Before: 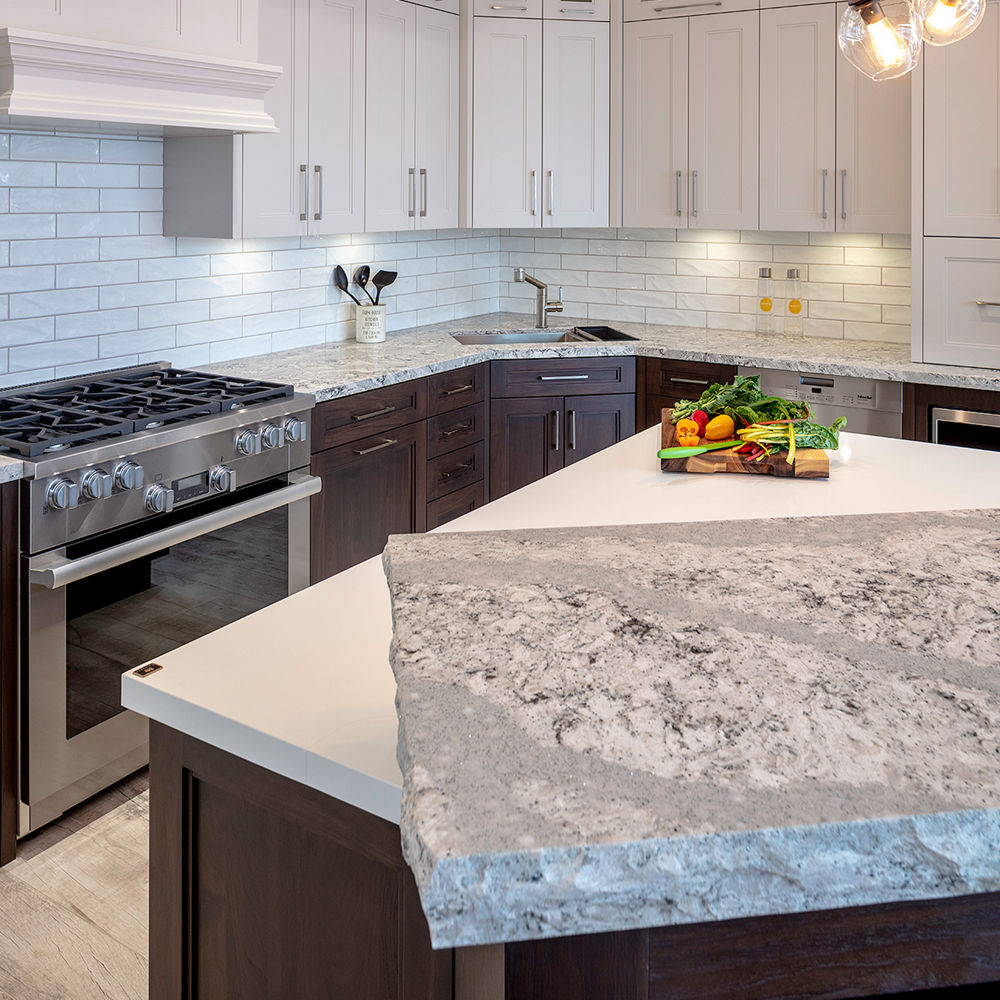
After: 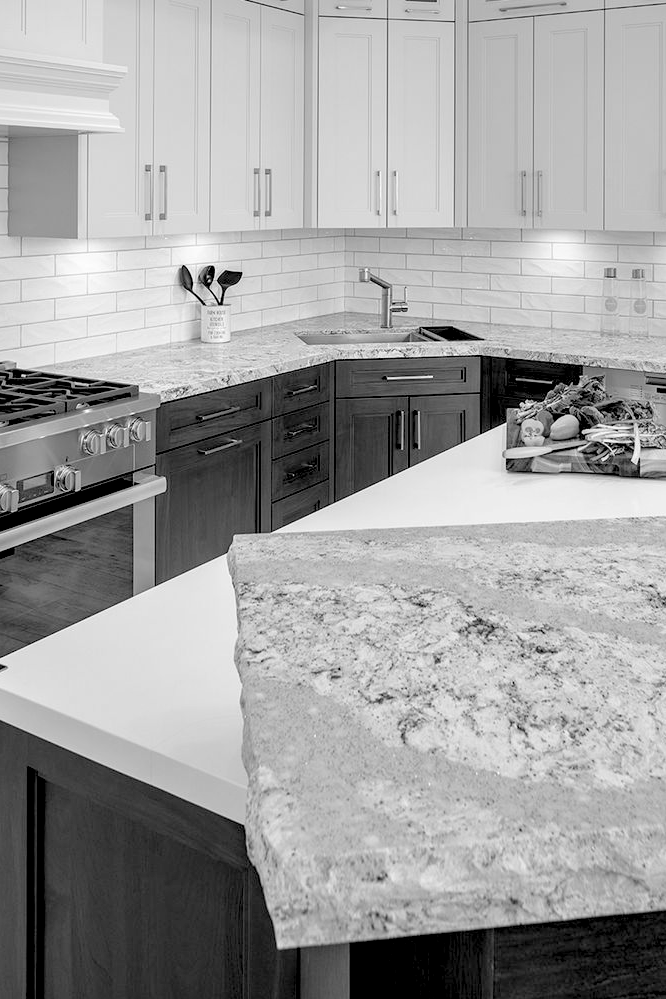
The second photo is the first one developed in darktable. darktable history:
monochrome: on, module defaults
crop and rotate: left 15.546%, right 17.787%
contrast brightness saturation: brightness 0.13
exposure: black level correction 0.012, compensate highlight preservation false
